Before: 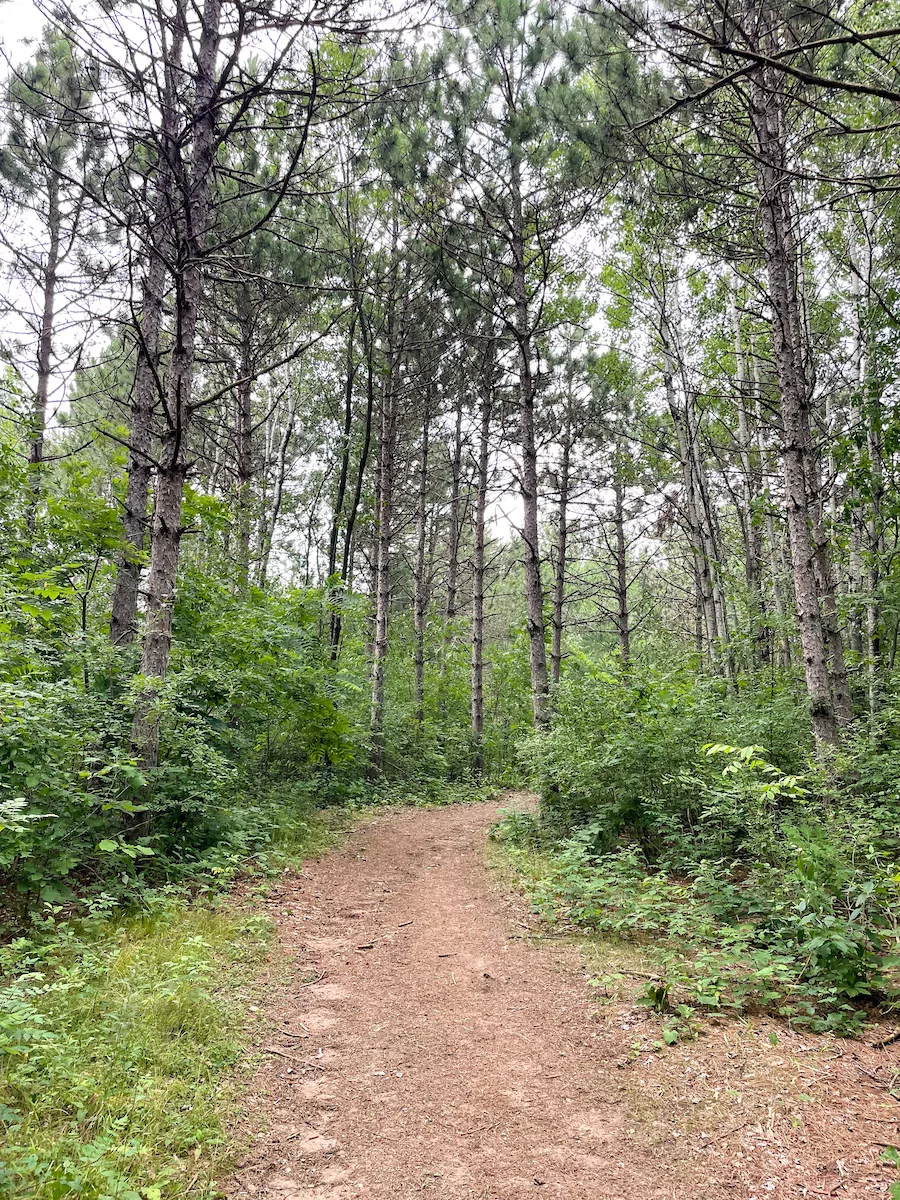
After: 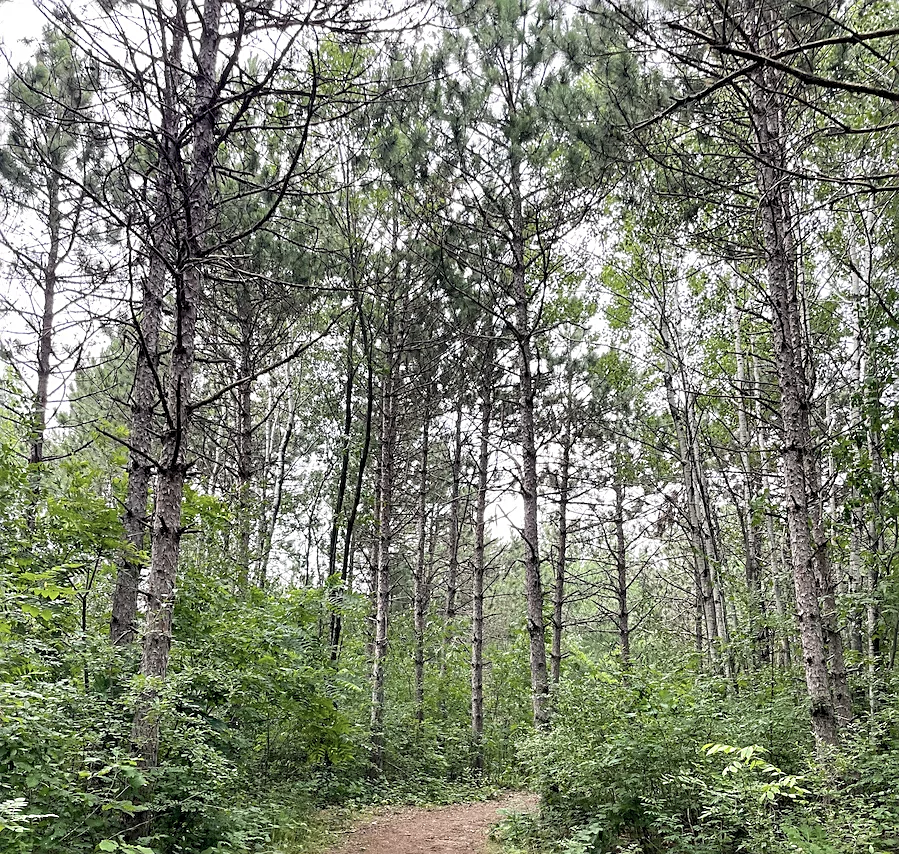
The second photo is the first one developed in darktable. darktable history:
color correction: highlights b* 0.023, saturation 0.824
sharpen: on, module defaults
crop: bottom 28.755%
